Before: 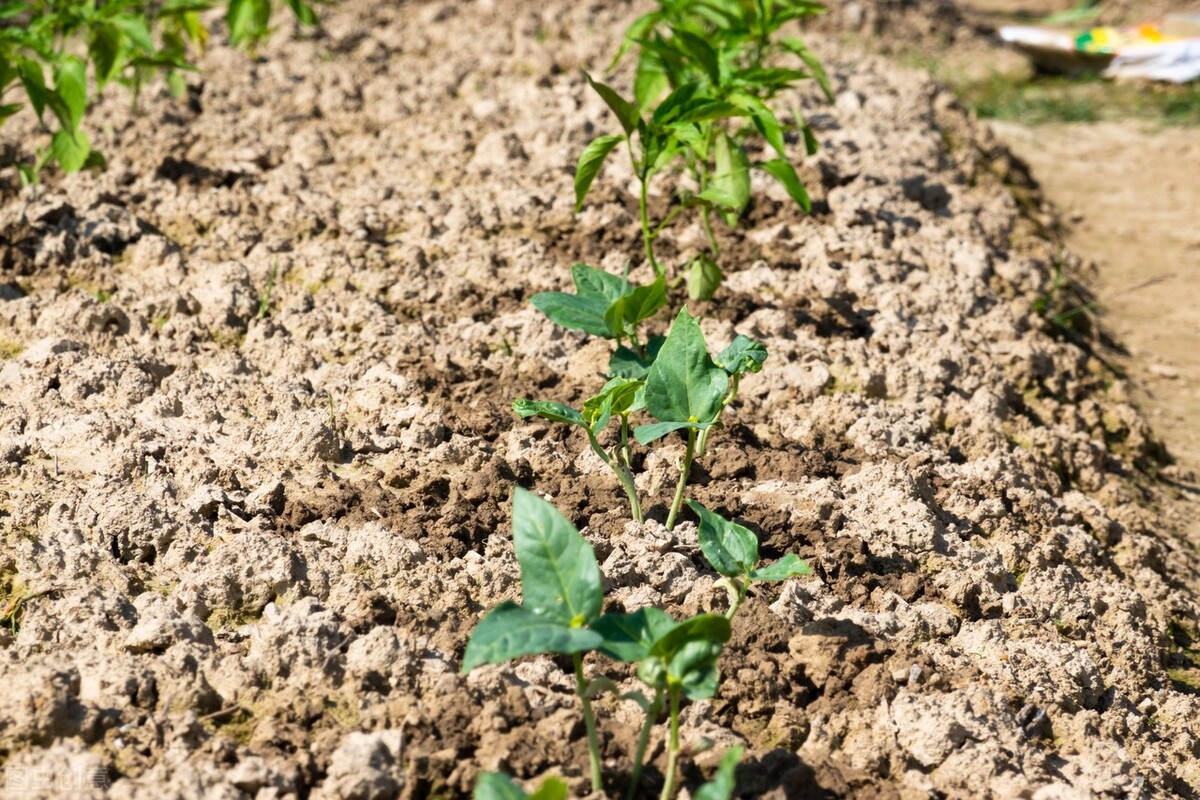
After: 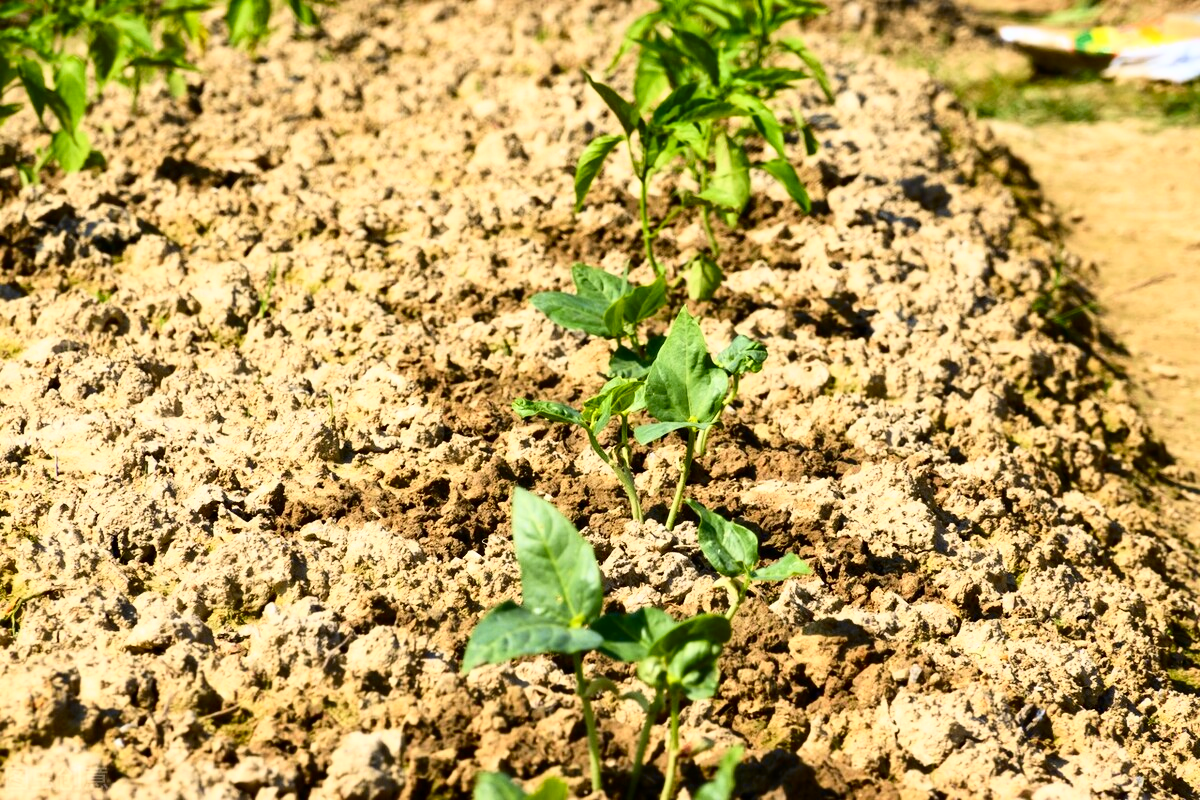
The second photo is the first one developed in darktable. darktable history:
tone curve: curves: ch0 [(0, 0) (0.074, 0.04) (0.157, 0.1) (0.472, 0.515) (0.635, 0.731) (0.768, 0.878) (0.899, 0.969) (1, 1)]; ch1 [(0, 0) (0.08, 0.08) (0.3, 0.3) (0.5, 0.5) (0.539, 0.558) (0.586, 0.658) (0.69, 0.787) (0.92, 0.92) (1, 1)]; ch2 [(0, 0) (0.08, 0.08) (0.3, 0.3) (0.5, 0.5) (0.543, 0.597) (0.597, 0.679) (0.92, 0.92) (1, 1)], color space Lab, independent channels, preserve colors none
